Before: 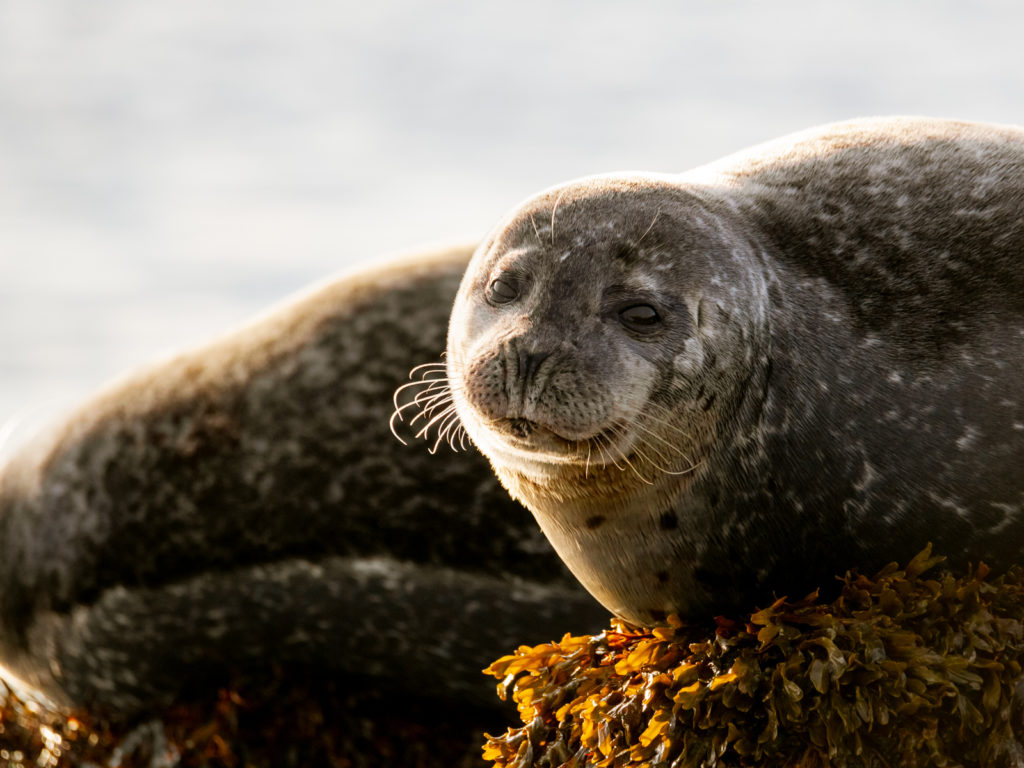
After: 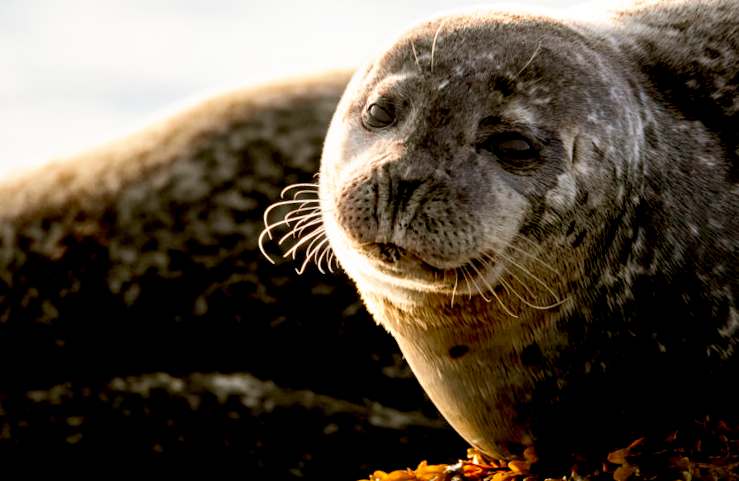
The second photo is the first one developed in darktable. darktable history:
crop and rotate: angle -3.37°, left 9.79%, top 20.73%, right 12.42%, bottom 11.82%
contrast brightness saturation: contrast 0.08, saturation 0.02
base curve: curves: ch0 [(0.017, 0) (0.425, 0.441) (0.844, 0.933) (1, 1)], preserve colors none
